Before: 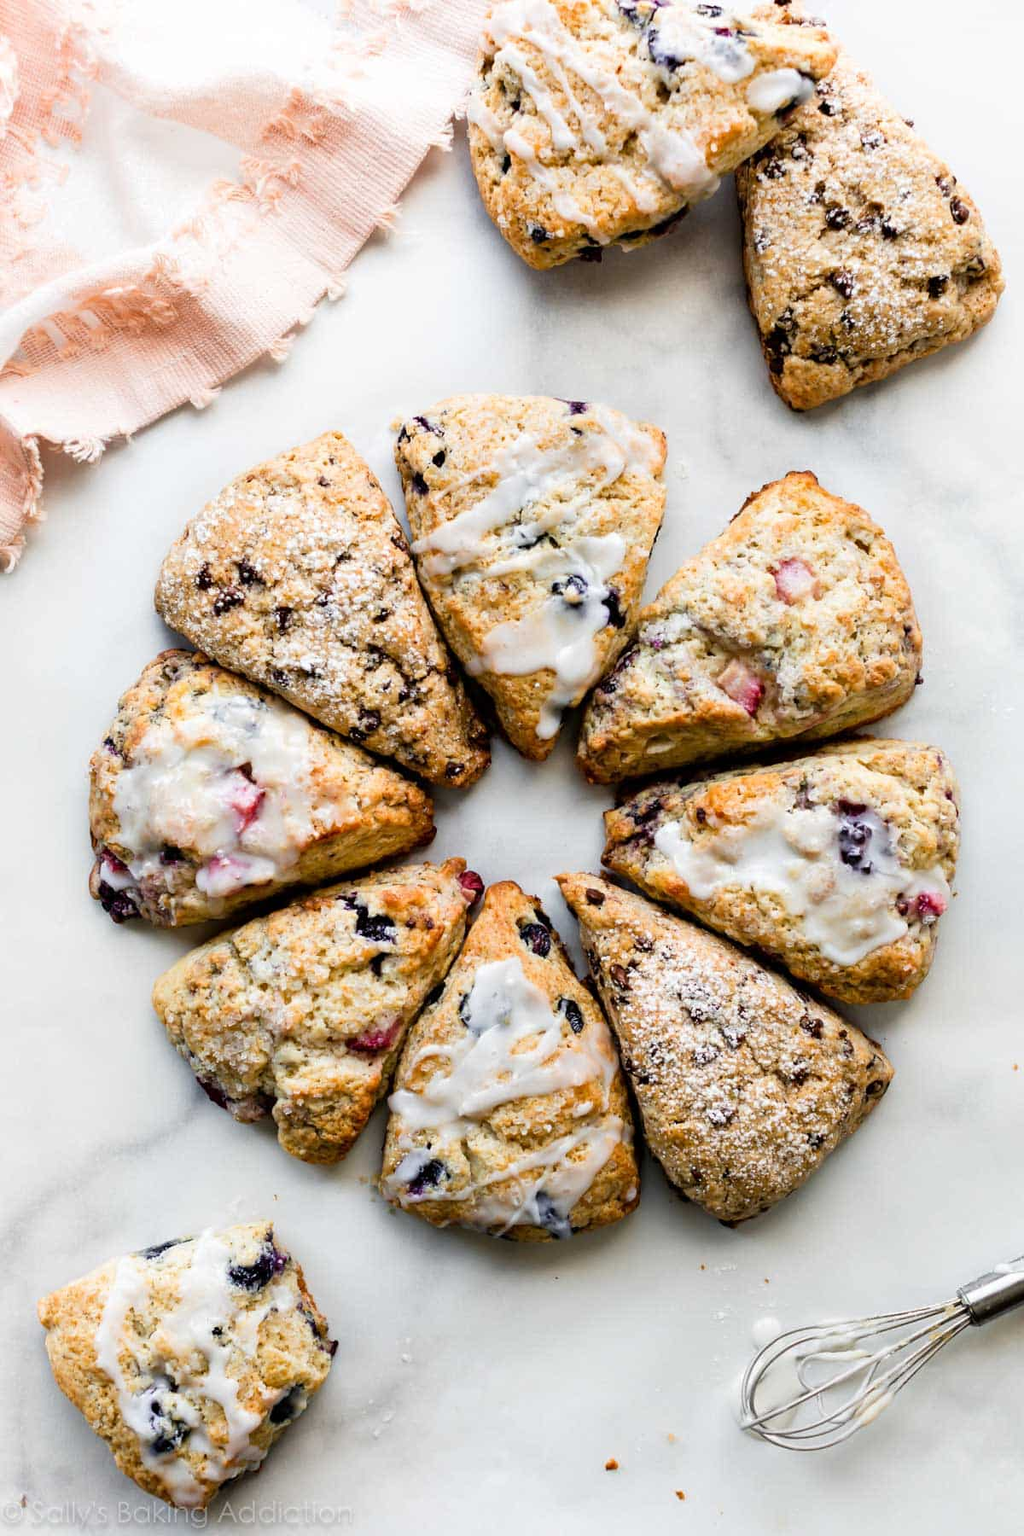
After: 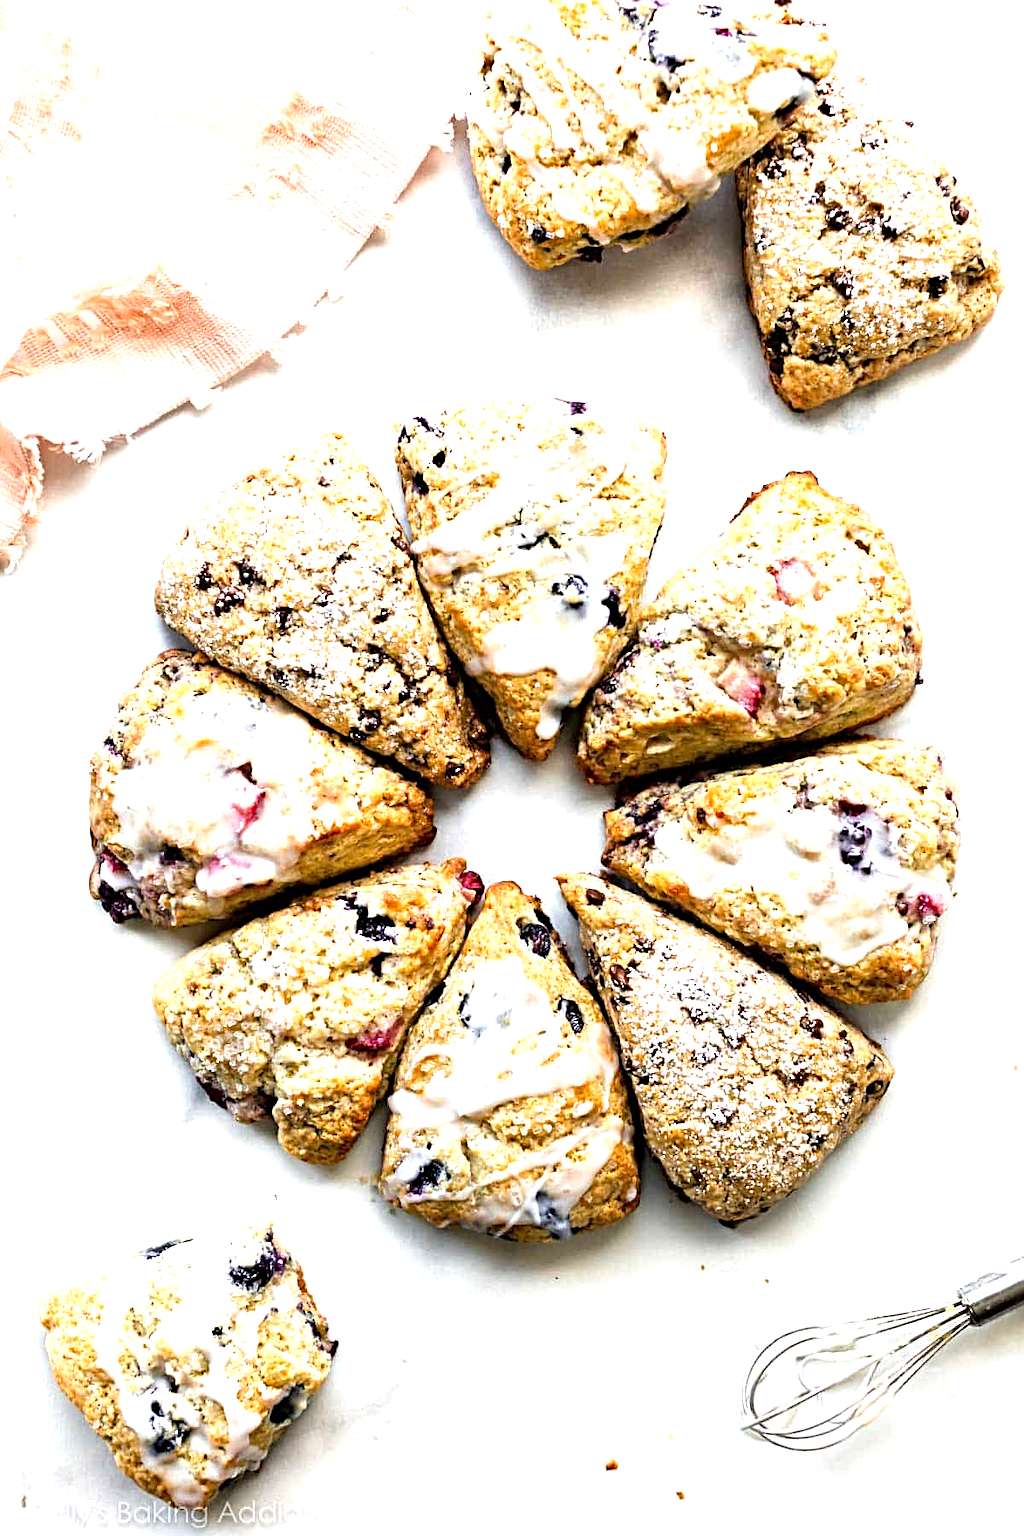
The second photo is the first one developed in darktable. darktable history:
sharpen: radius 4
exposure: black level correction 0.001, exposure 0.955 EV, compensate exposure bias true, compensate highlight preservation false
